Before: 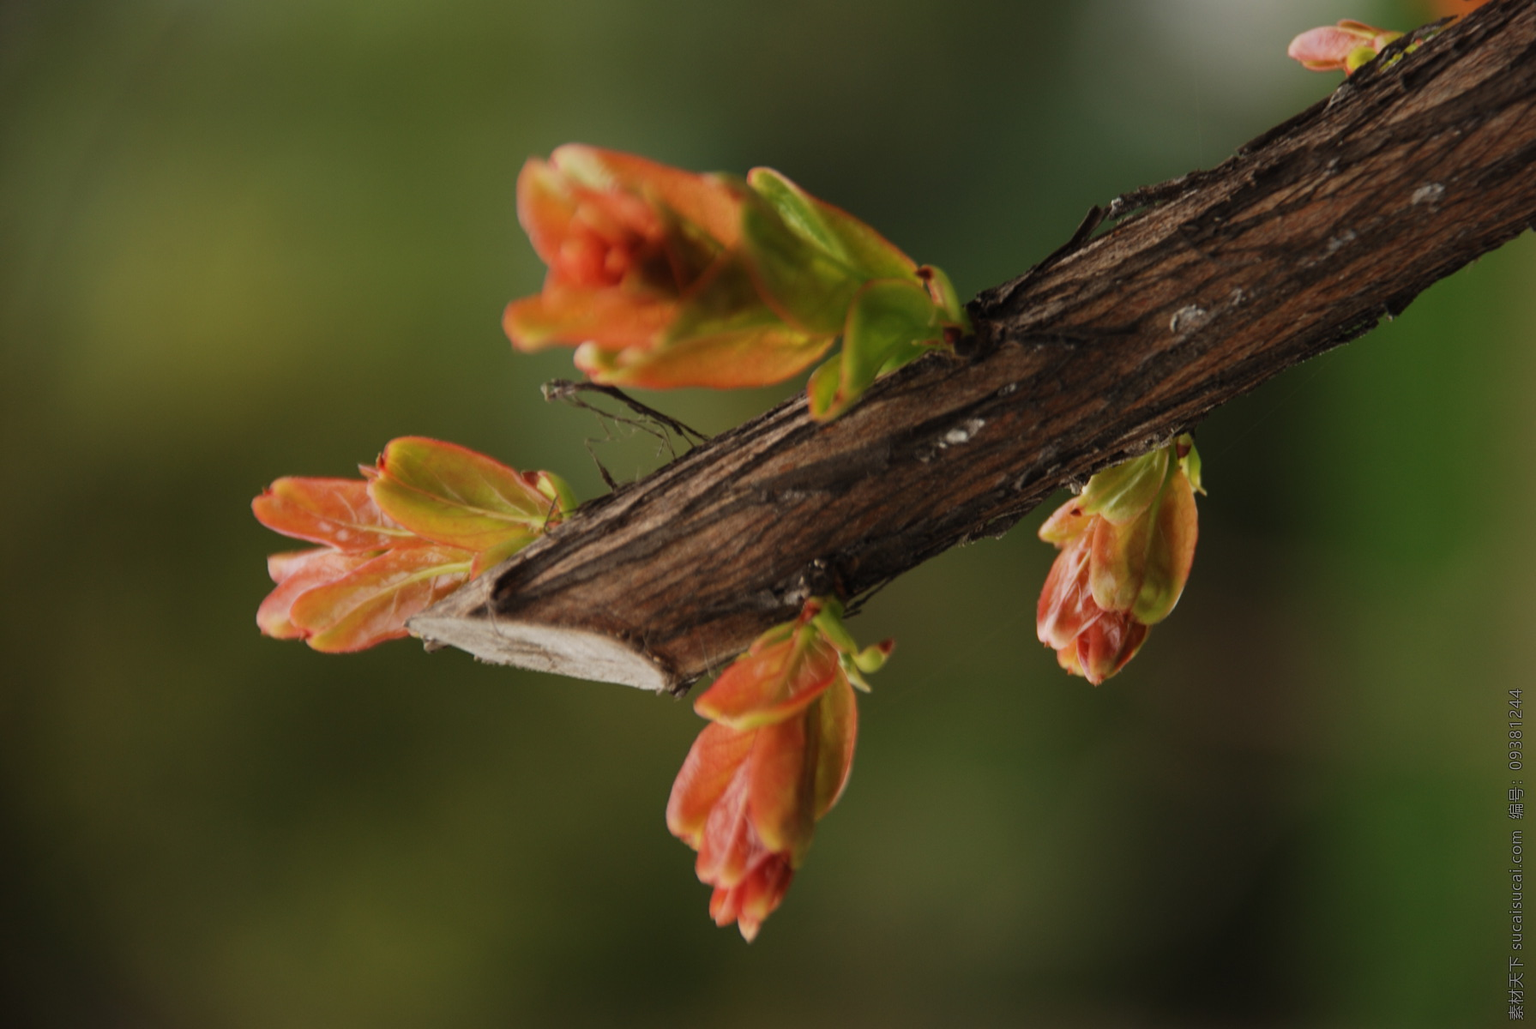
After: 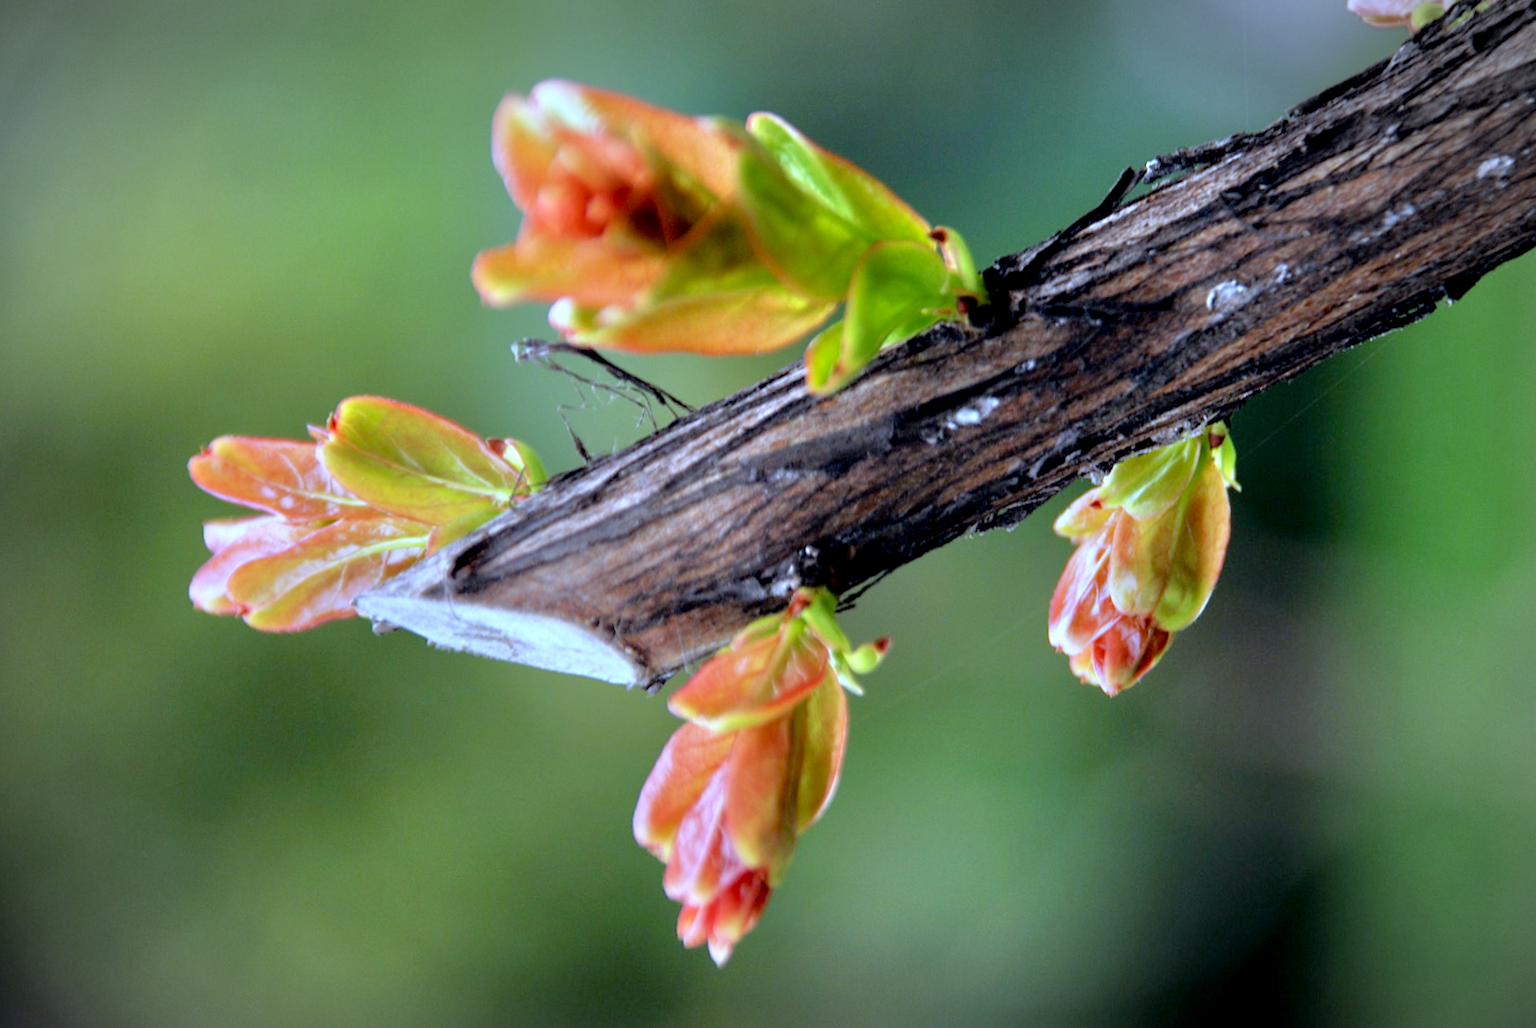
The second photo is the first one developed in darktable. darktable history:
crop and rotate: angle -1.96°, left 3.097%, top 4.154%, right 1.586%, bottom 0.529%
exposure: black level correction 0.008, exposure 0.979 EV, compensate highlight preservation false
vignetting: fall-off radius 60%, automatic ratio true
tone equalizer: -7 EV 0.15 EV, -6 EV 0.6 EV, -5 EV 1.15 EV, -4 EV 1.33 EV, -3 EV 1.15 EV, -2 EV 0.6 EV, -1 EV 0.15 EV, mask exposure compensation -0.5 EV
bloom: size 9%, threshold 100%, strength 7%
white balance: red 0.766, blue 1.537
